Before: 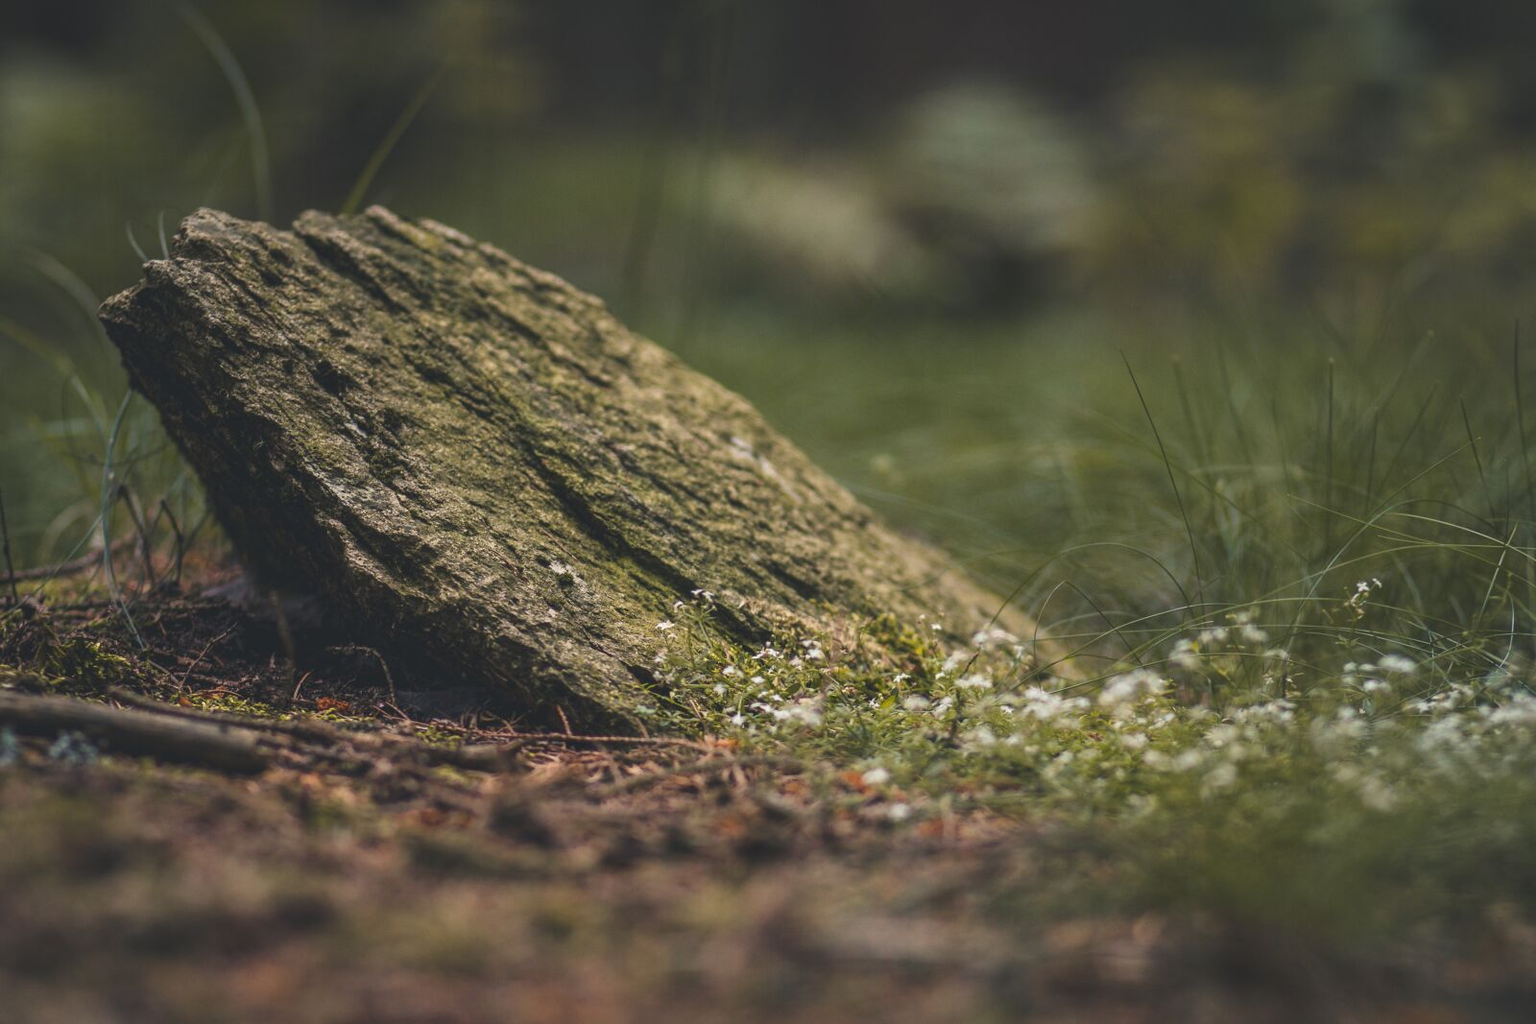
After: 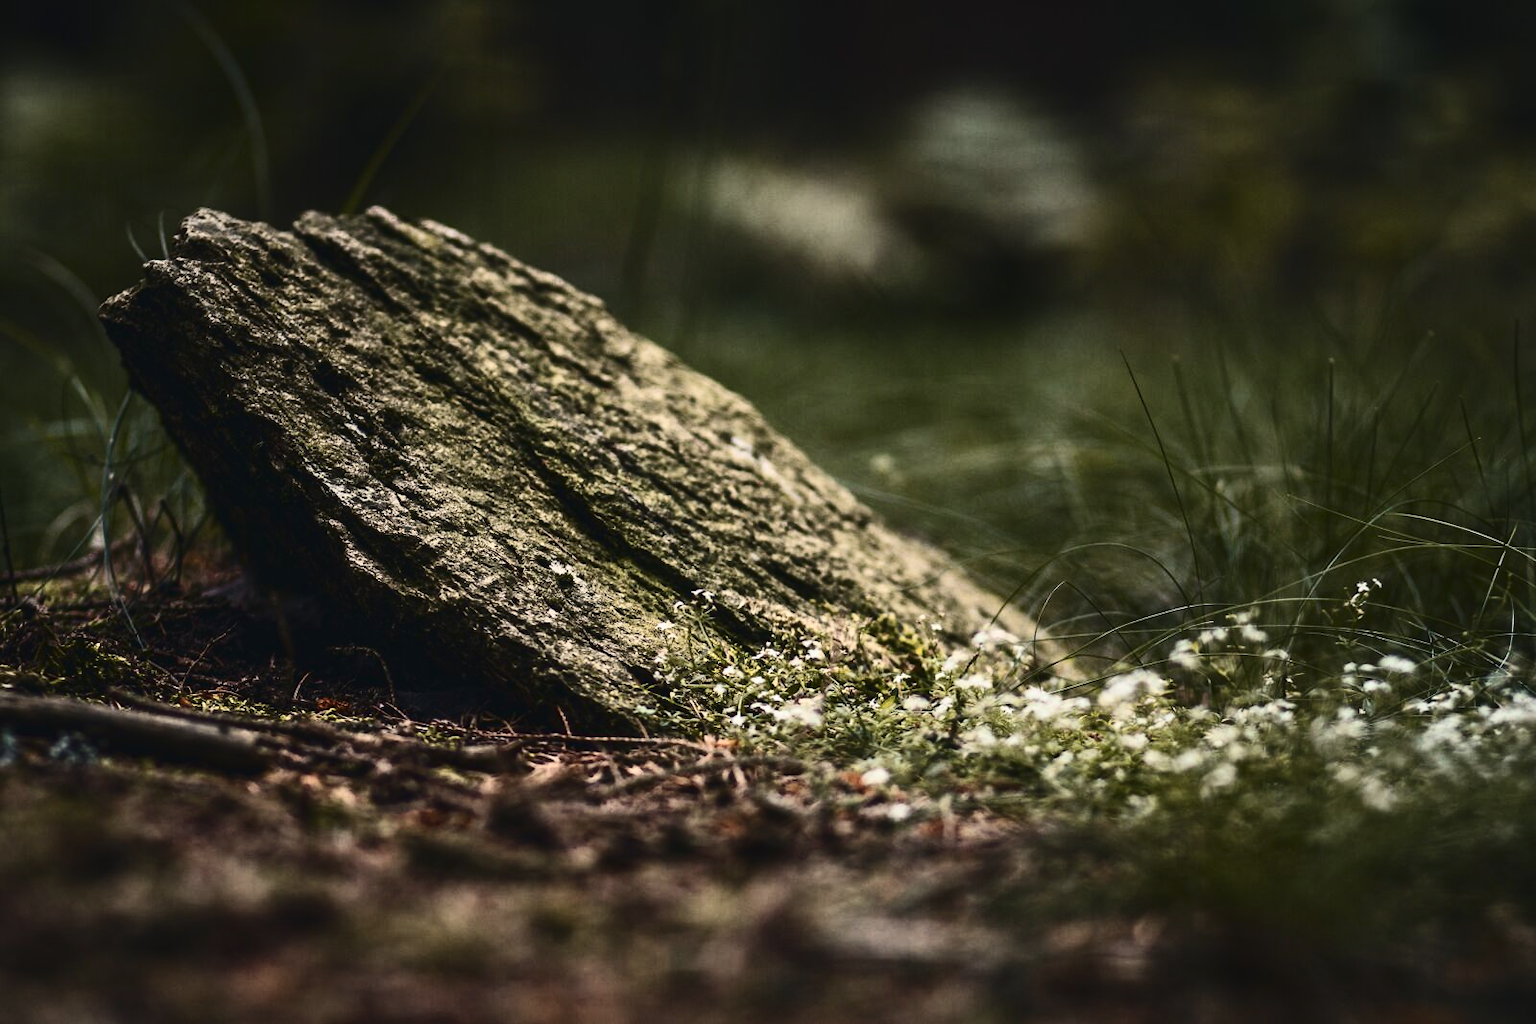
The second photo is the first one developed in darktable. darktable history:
contrast brightness saturation: contrast 0.502, saturation -0.094
